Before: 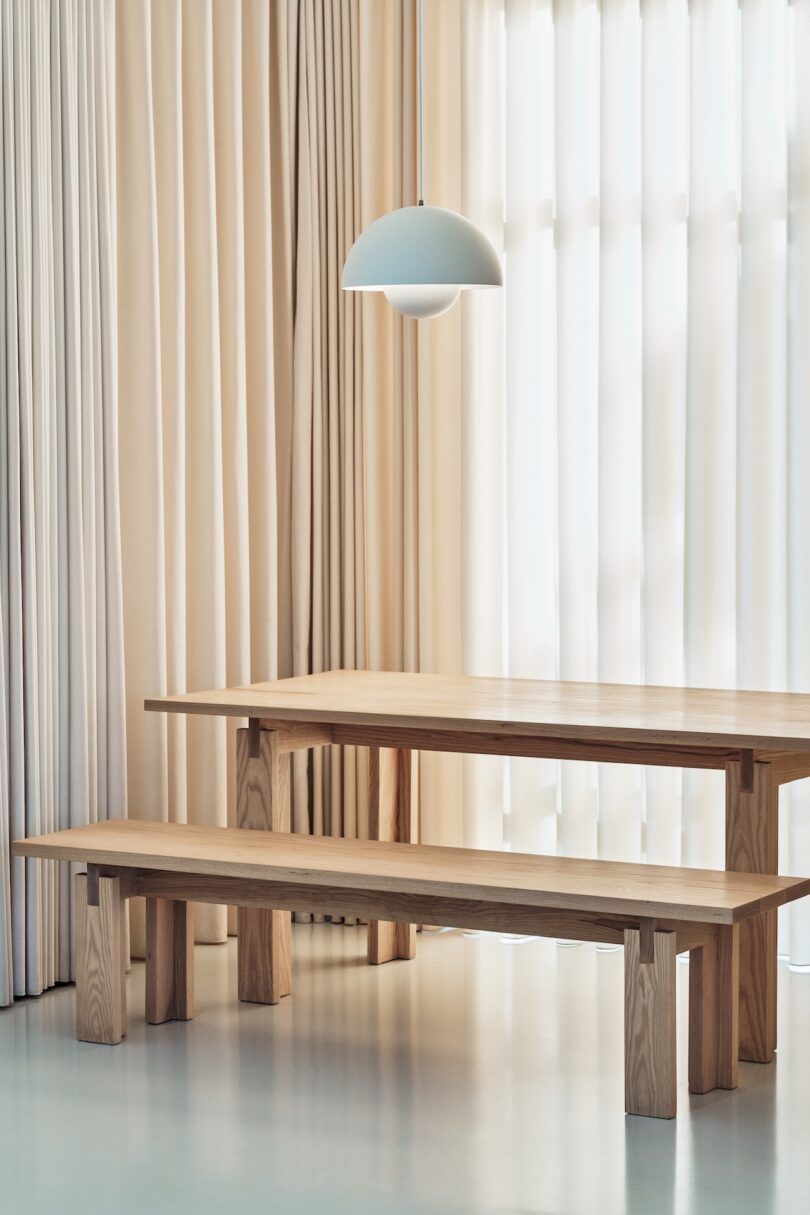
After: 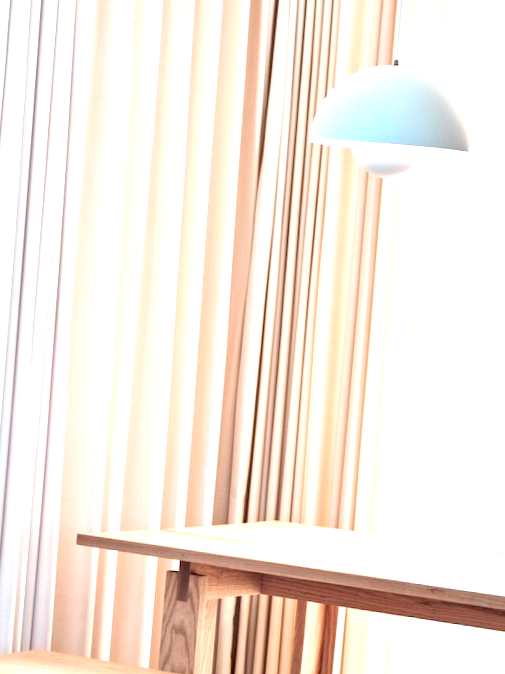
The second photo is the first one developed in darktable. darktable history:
exposure: black level correction 0.001, exposure 1.05 EV, compensate exposure bias true, compensate highlight preservation false
color calibration: illuminant as shot in camera, x 0.358, y 0.373, temperature 4628.91 K
crop and rotate: angle -4.99°, left 2.122%, top 6.945%, right 27.566%, bottom 30.519%
